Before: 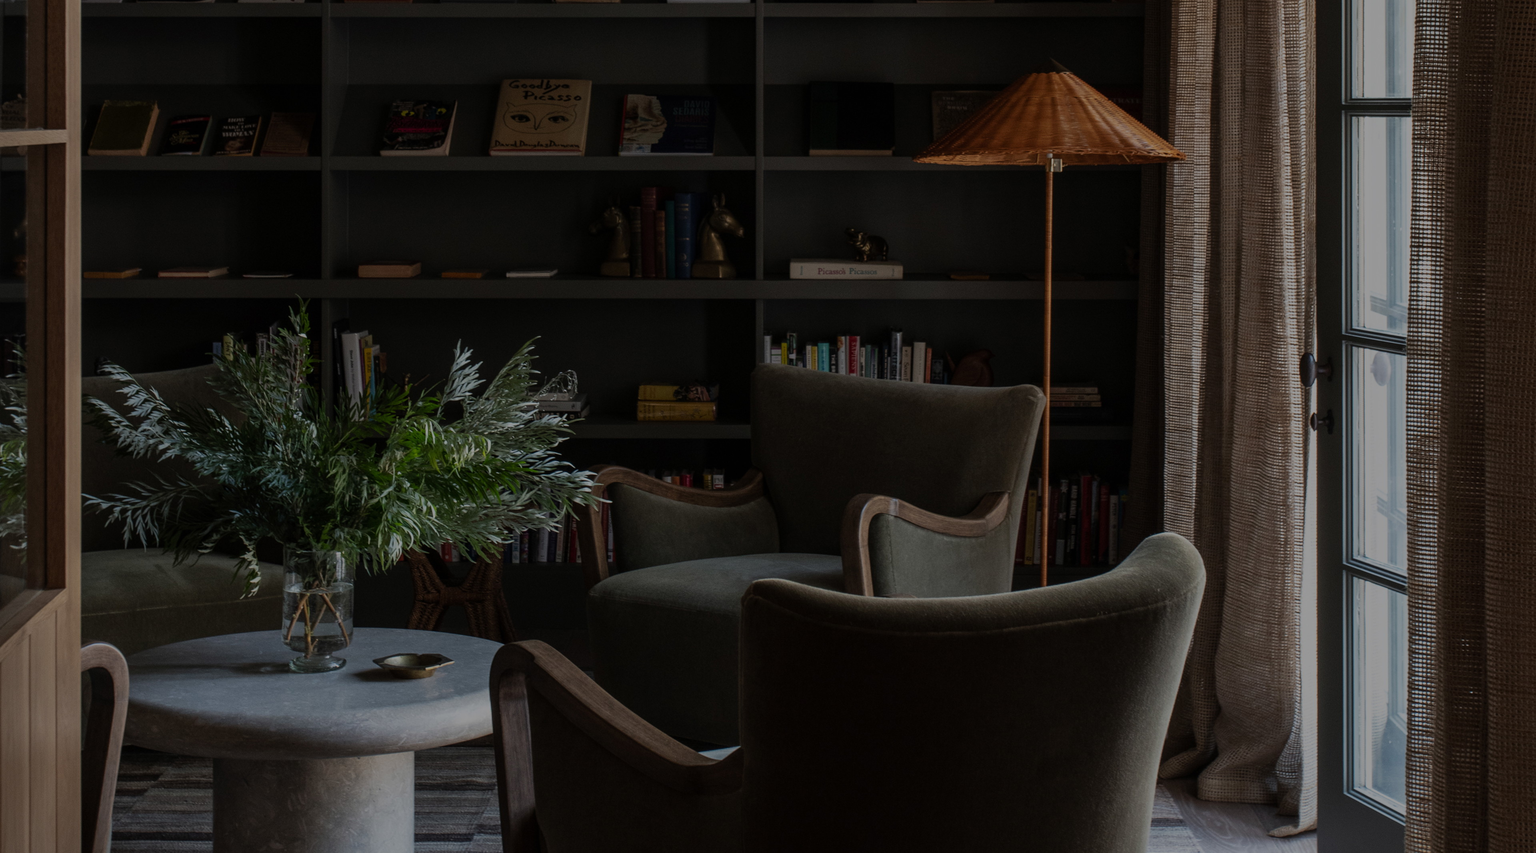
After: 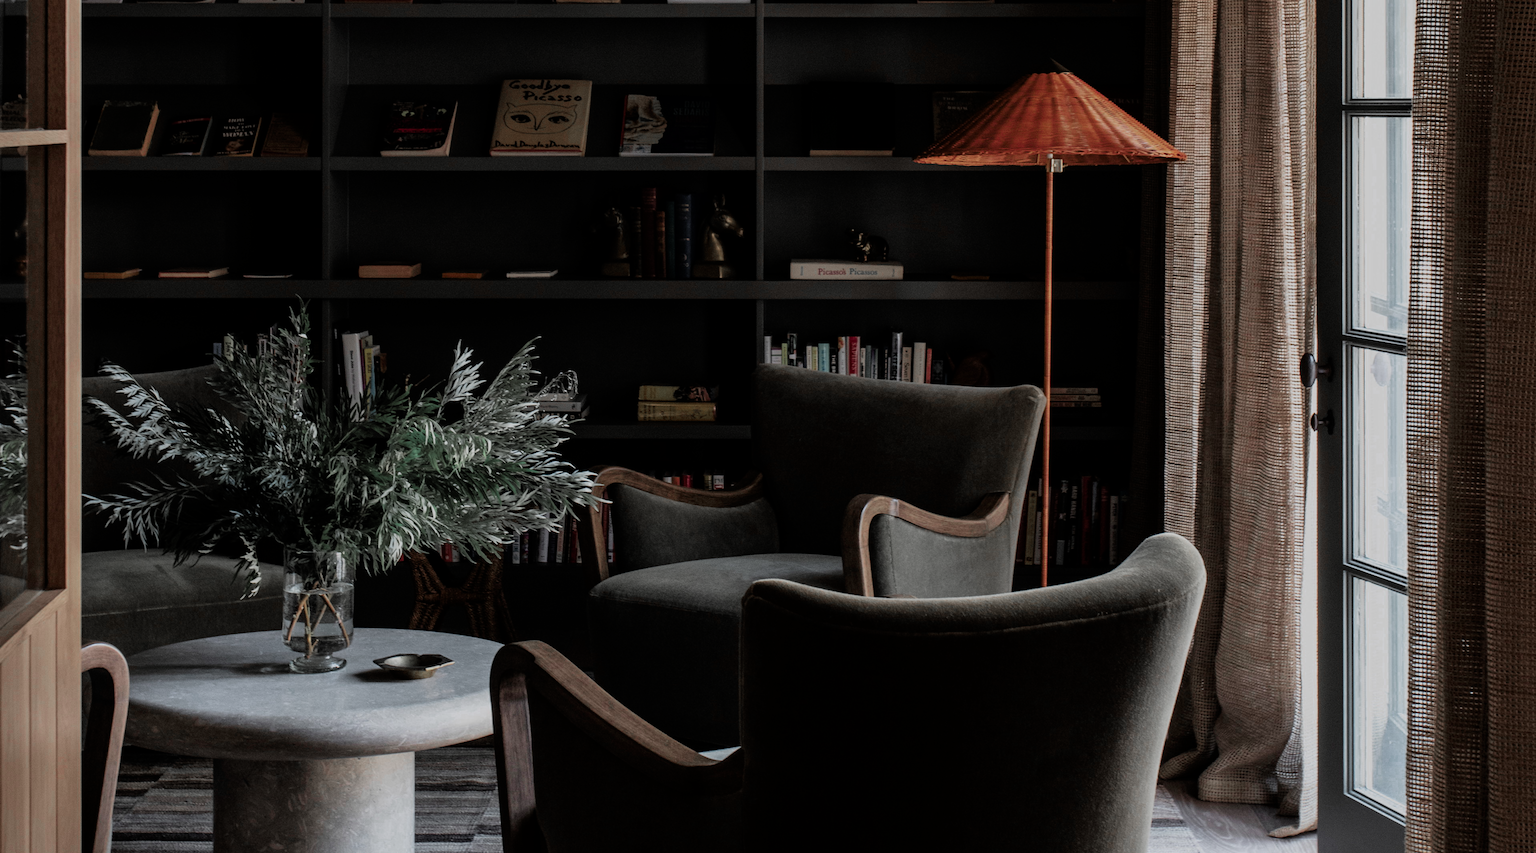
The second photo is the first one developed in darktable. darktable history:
exposure: black level correction -0.002, exposure 1.108 EV, compensate highlight preservation false
filmic rgb: black relative exposure -7.7 EV, white relative exposure 4.4 EV, target black luminance 0%, hardness 3.76, latitude 50.85%, contrast 1.068, highlights saturation mix 9.42%, shadows ↔ highlights balance -0.211%, color science v6 (2022)
contrast brightness saturation: saturation -0.164
color zones: curves: ch0 [(0, 0.466) (0.128, 0.466) (0.25, 0.5) (0.375, 0.456) (0.5, 0.5) (0.625, 0.5) (0.737, 0.652) (0.875, 0.5)]; ch1 [(0, 0.603) (0.125, 0.618) (0.261, 0.348) (0.372, 0.353) (0.497, 0.363) (0.611, 0.45) (0.731, 0.427) (0.875, 0.518) (0.998, 0.652)]; ch2 [(0, 0.559) (0.125, 0.451) (0.253, 0.564) (0.37, 0.578) (0.5, 0.466) (0.625, 0.471) (0.731, 0.471) (0.88, 0.485)], mix 100.61%
